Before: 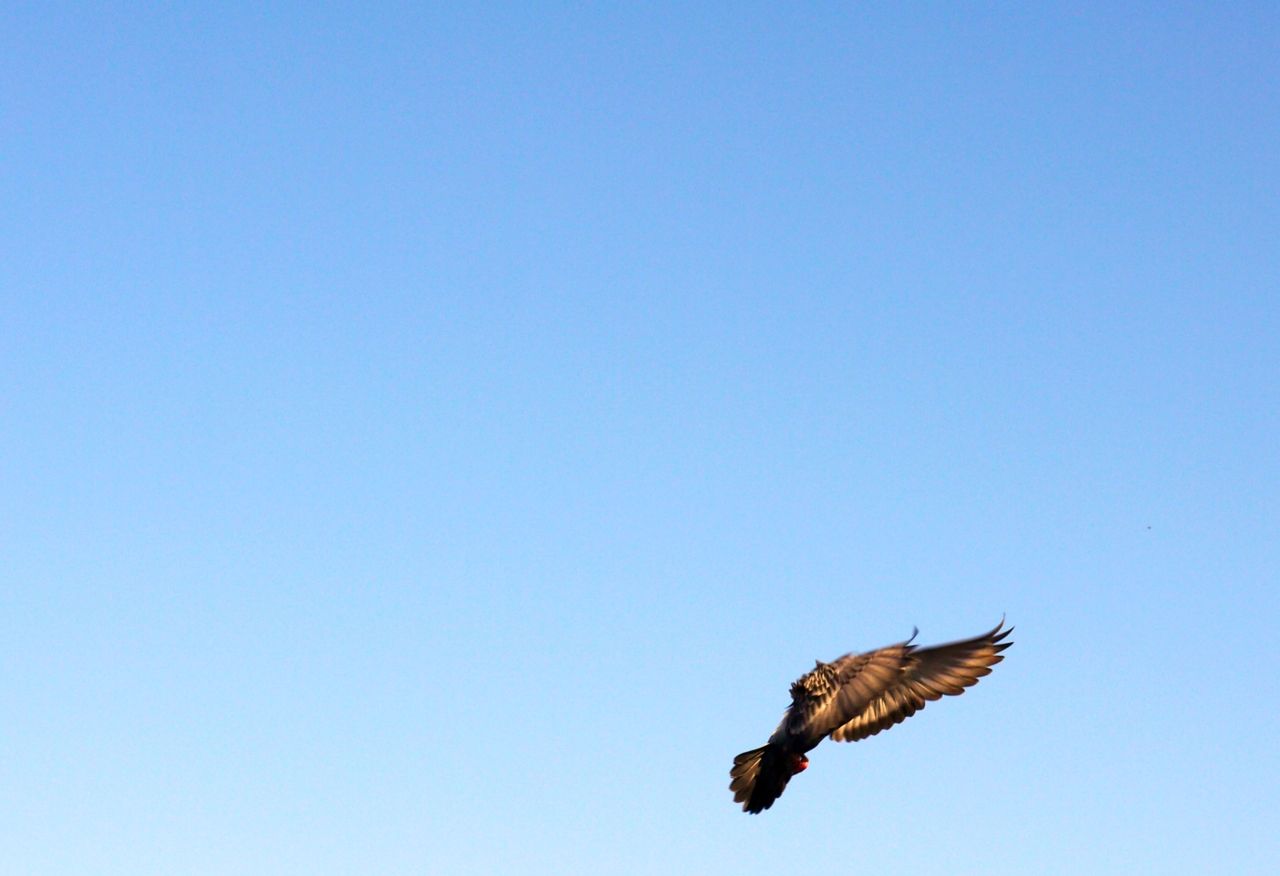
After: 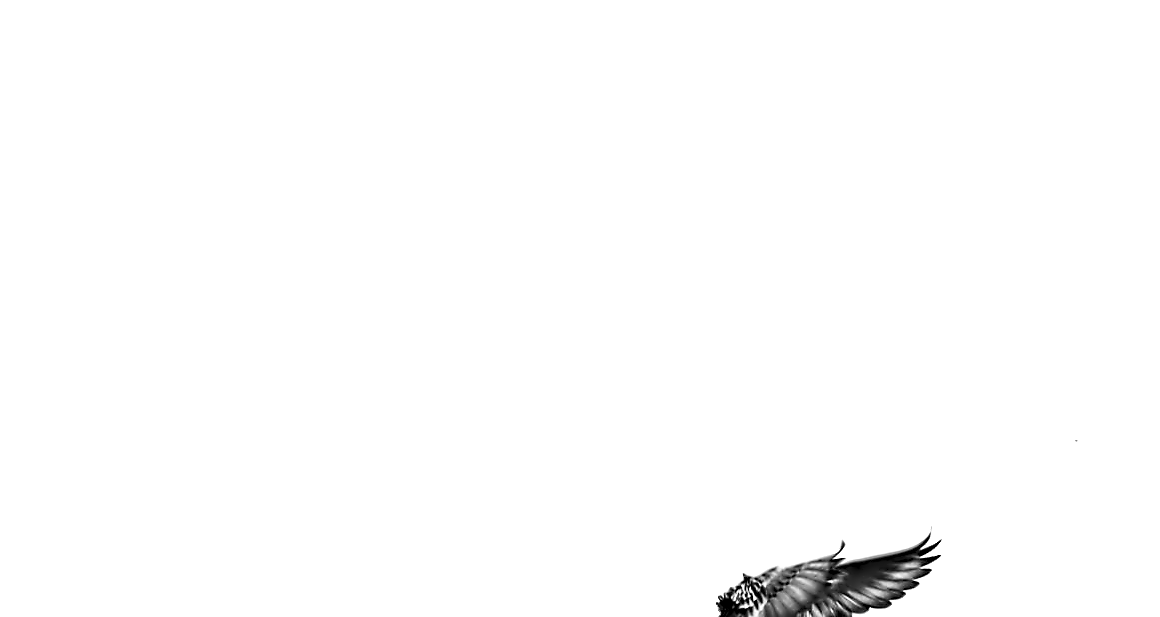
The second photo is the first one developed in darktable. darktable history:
crop: left 5.775%, top 9.987%, right 3.553%, bottom 19.51%
sharpen: amount 0.593
contrast brightness saturation: contrast 0.202, brightness 0.159, saturation 0.228
color zones: curves: ch0 [(0, 0.613) (0.01, 0.613) (0.245, 0.448) (0.498, 0.529) (0.642, 0.665) (0.879, 0.777) (0.99, 0.613)]; ch1 [(0, 0) (0.143, 0) (0.286, 0) (0.429, 0) (0.571, 0) (0.714, 0) (0.857, 0)]
contrast equalizer: y [[0.5, 0.542, 0.583, 0.625, 0.667, 0.708], [0.5 ×6], [0.5 ×6], [0, 0.033, 0.067, 0.1, 0.133, 0.167], [0, 0.05, 0.1, 0.15, 0.2, 0.25]]
